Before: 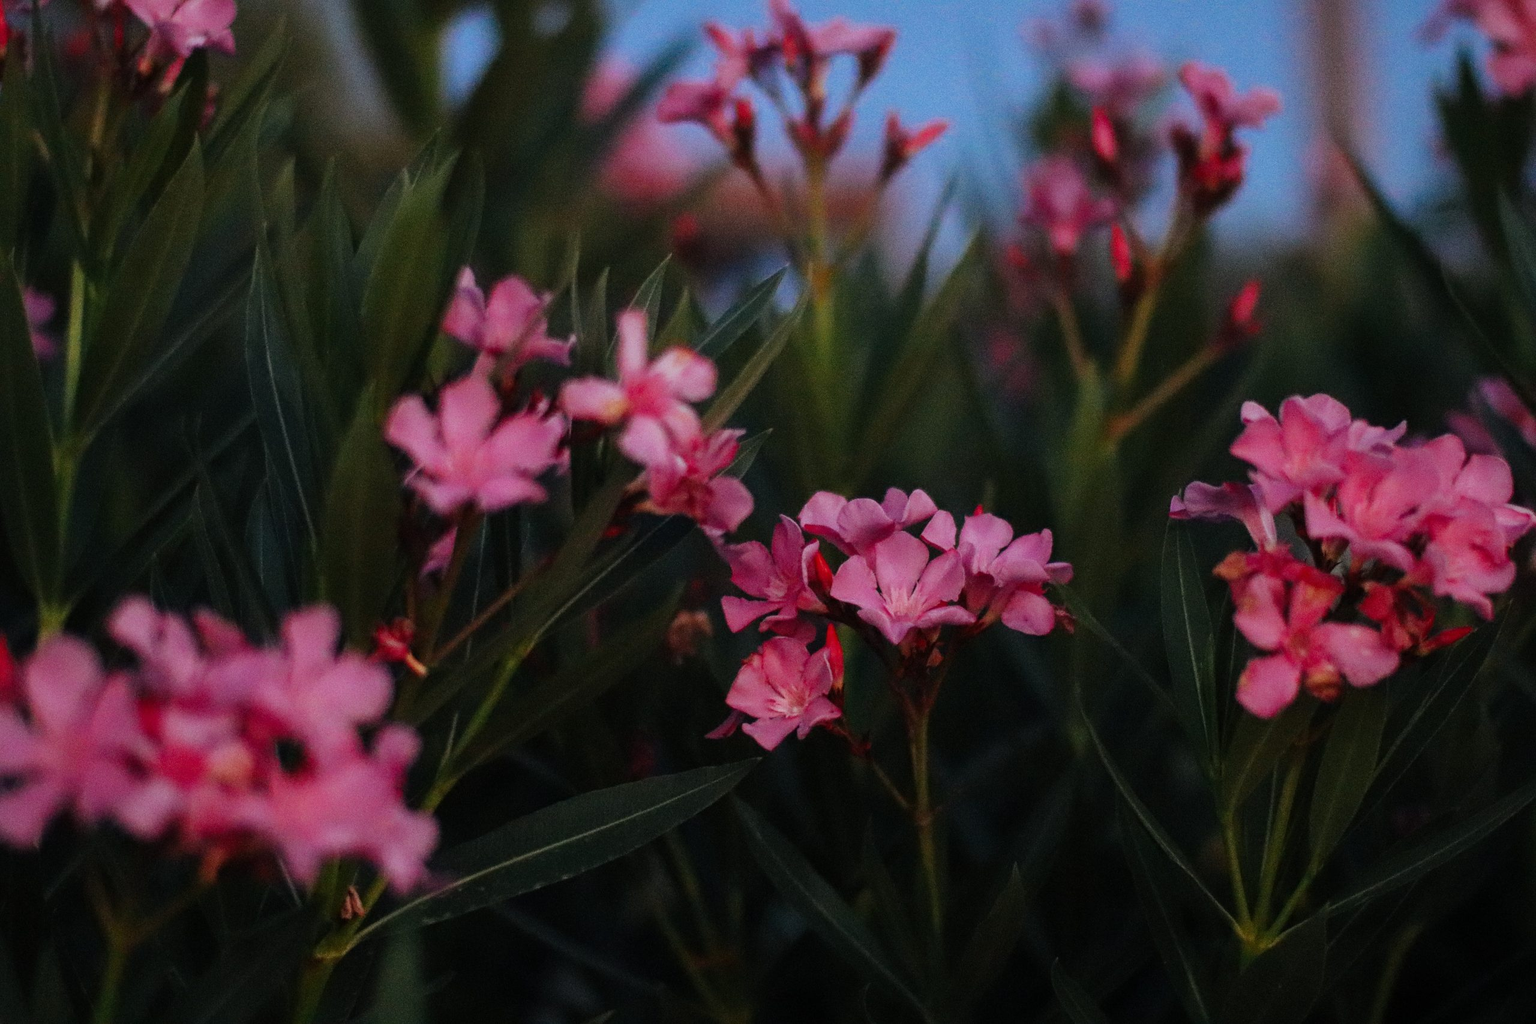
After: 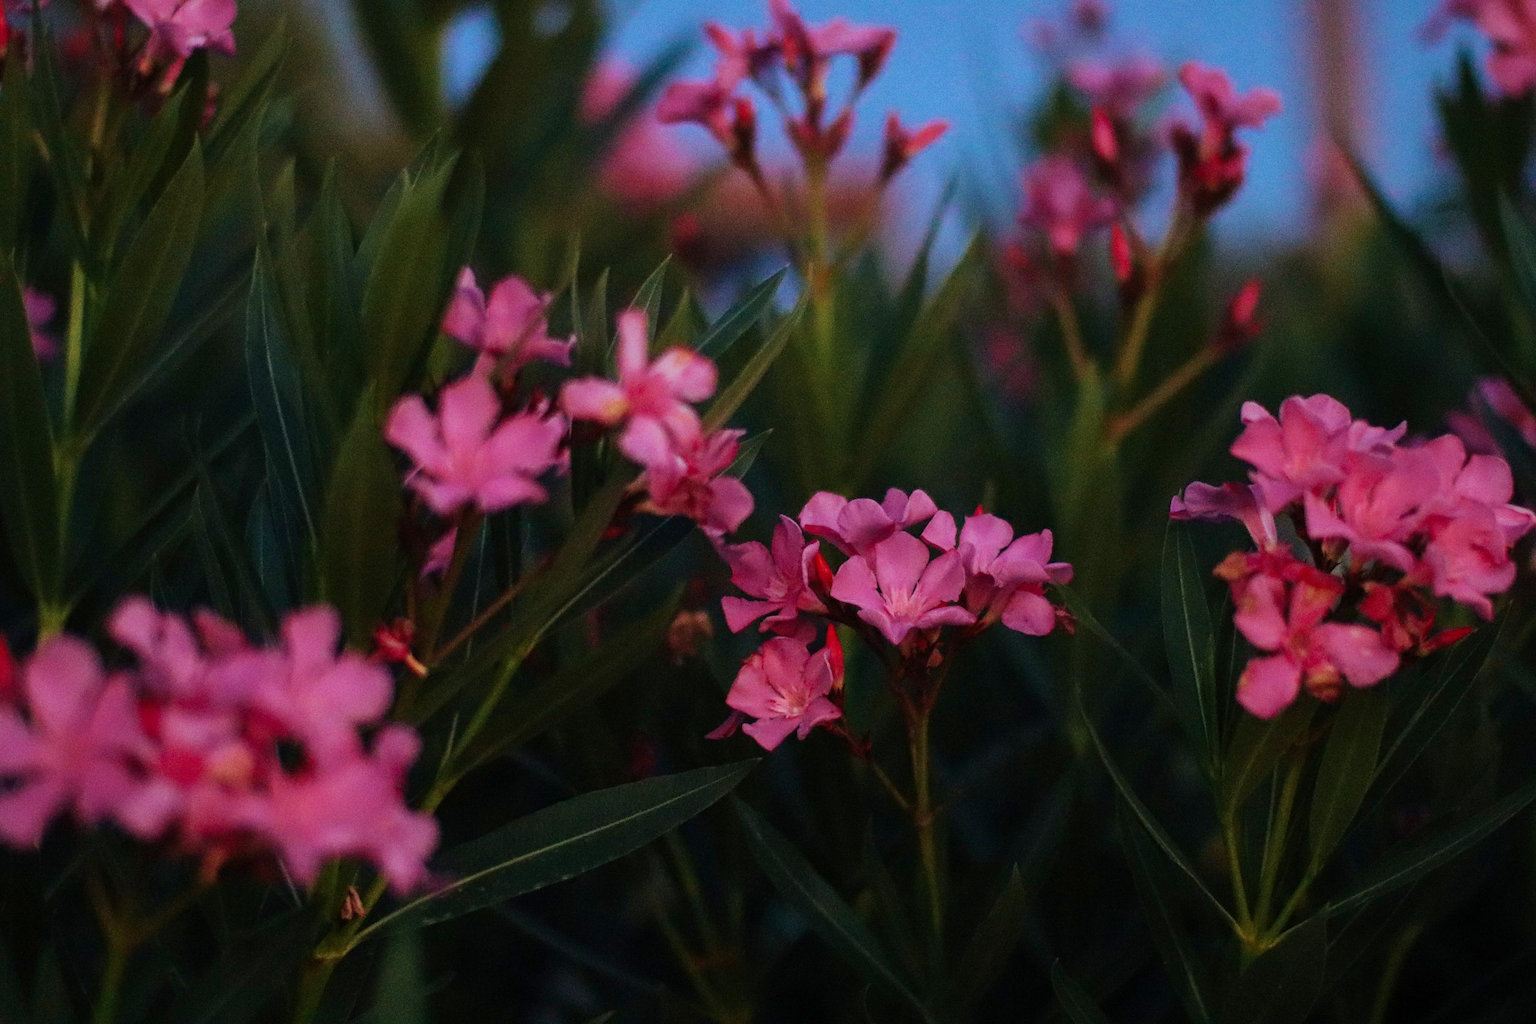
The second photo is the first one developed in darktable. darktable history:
velvia: strength 44.97%
